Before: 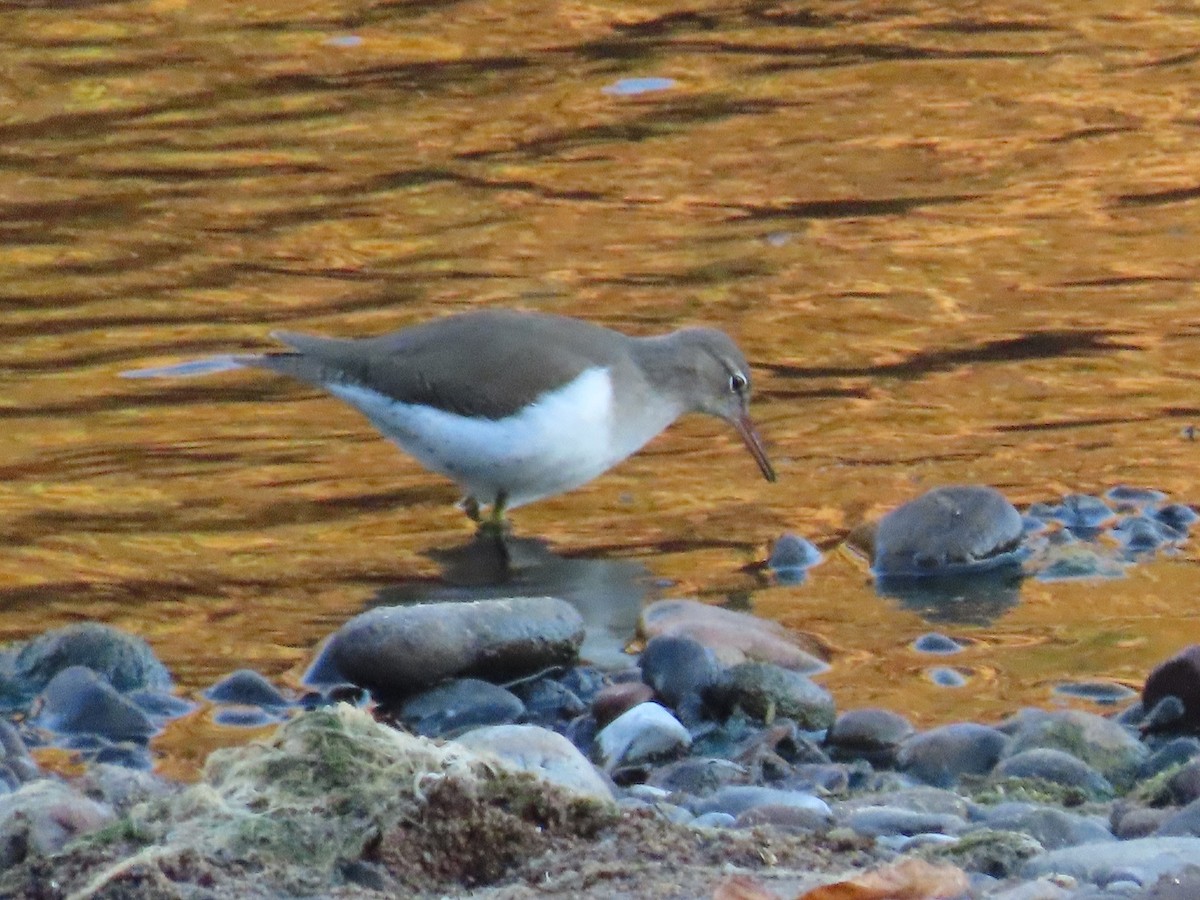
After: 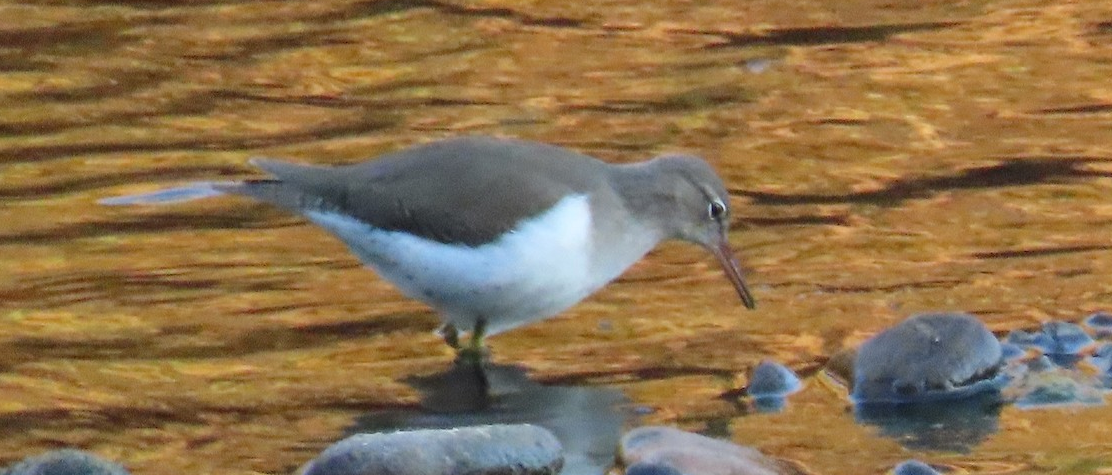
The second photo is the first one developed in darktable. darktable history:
crop: left 1.83%, top 19.319%, right 5.476%, bottom 27.824%
